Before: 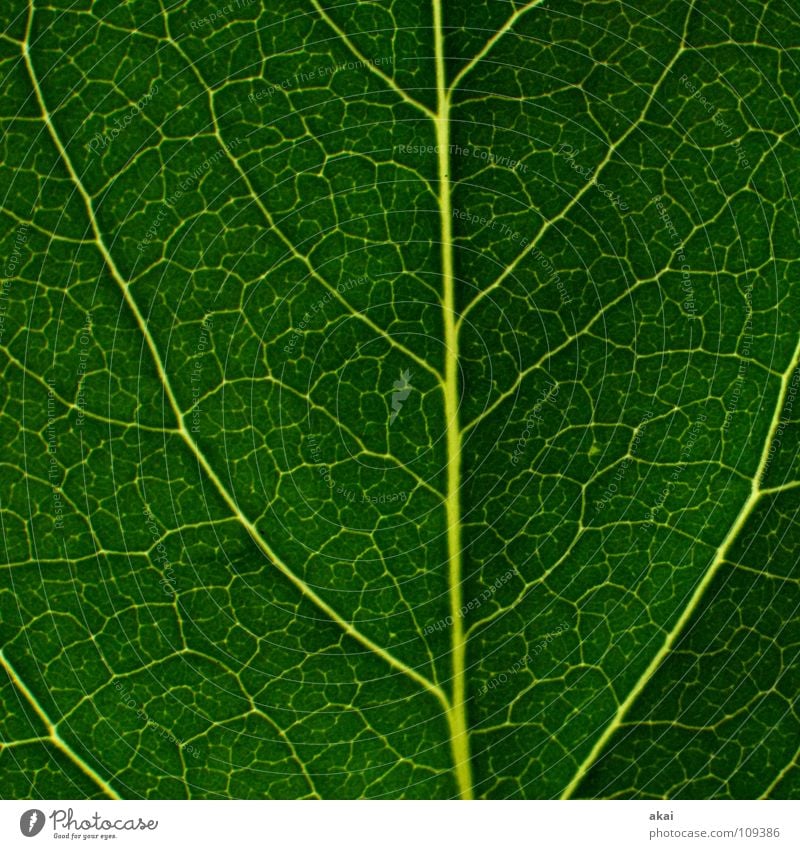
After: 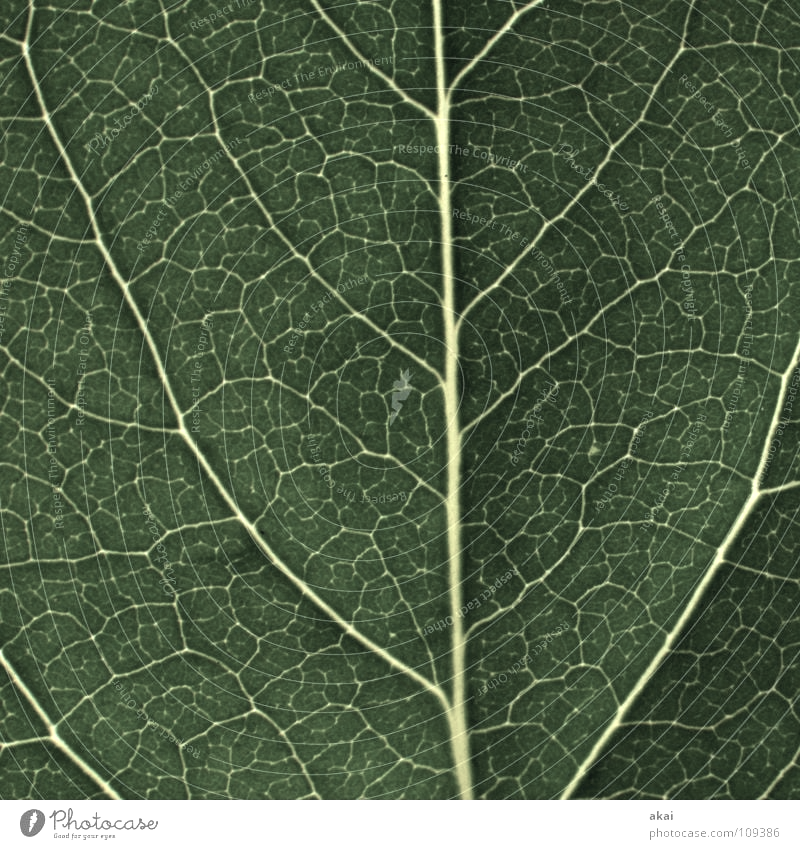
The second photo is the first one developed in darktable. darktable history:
color balance rgb: global vibrance 10%
exposure: exposure 0.6 EV, compensate highlight preservation false
color zones: curves: ch1 [(0.238, 0.163) (0.476, 0.2) (0.733, 0.322) (0.848, 0.134)]
